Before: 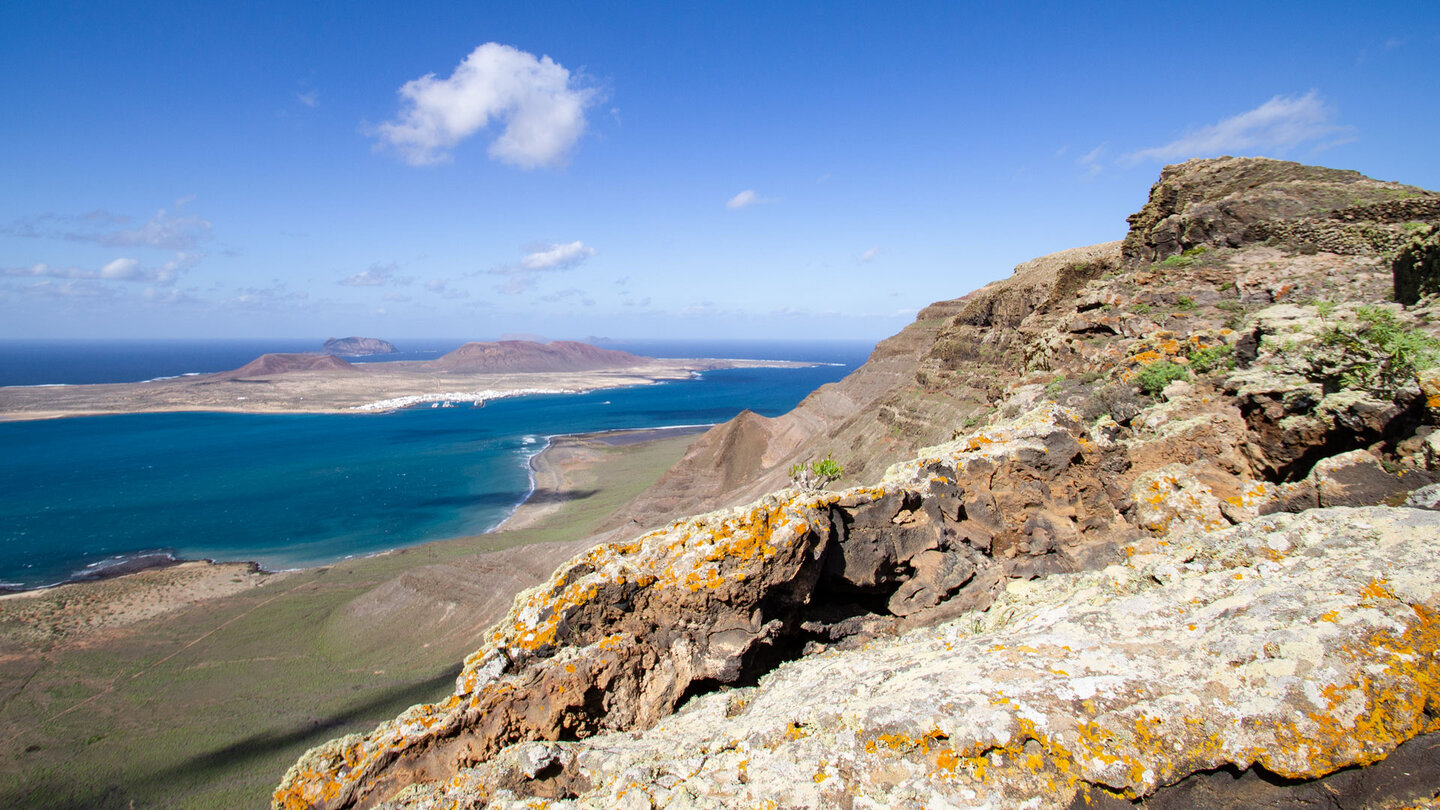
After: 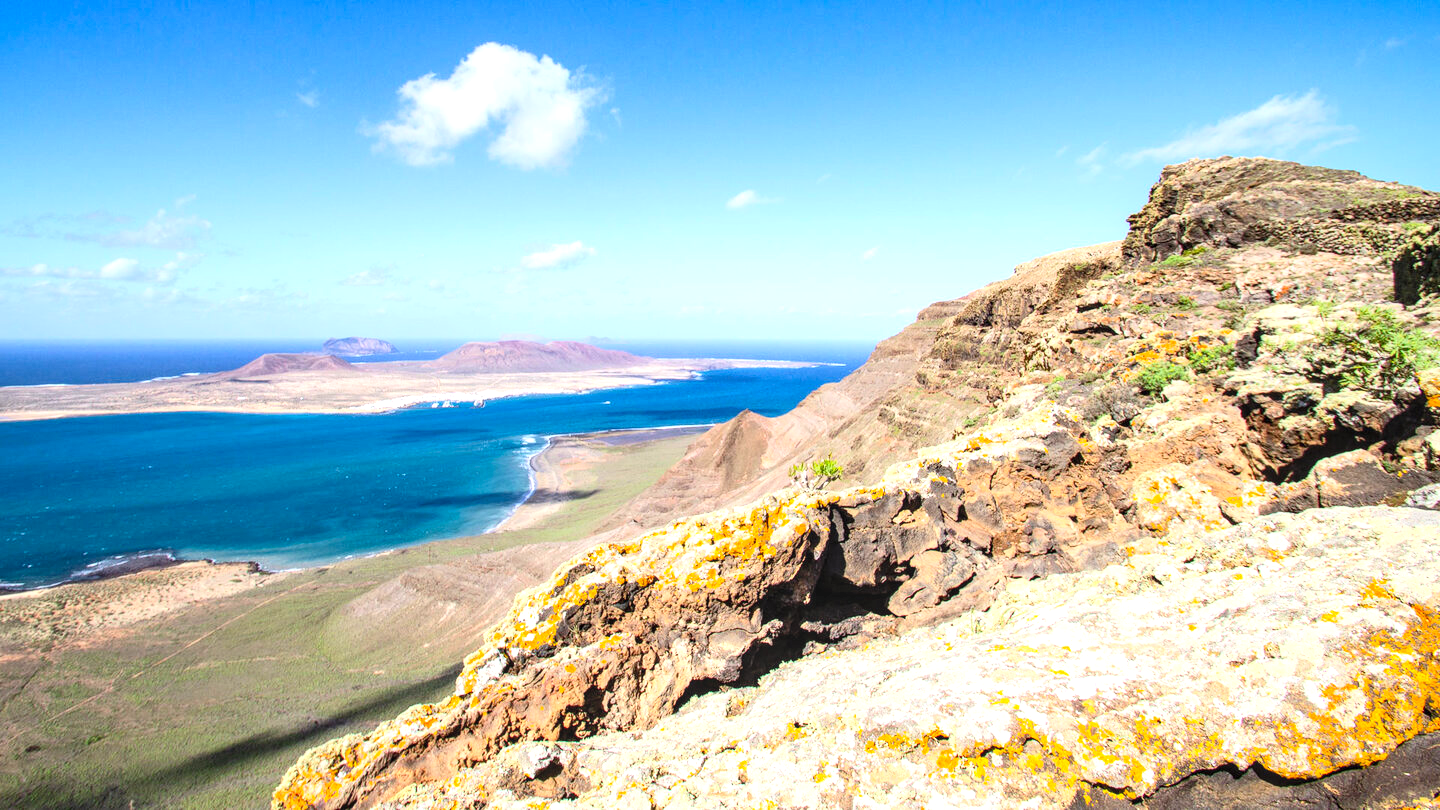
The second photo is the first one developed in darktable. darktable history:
exposure: exposure 0.567 EV, compensate exposure bias true, compensate highlight preservation false
color calibration: illuminant same as pipeline (D50), adaptation XYZ, x 0.345, y 0.357, temperature 5011.8 K
local contrast: on, module defaults
contrast brightness saturation: contrast 0.202, brightness 0.164, saturation 0.229
